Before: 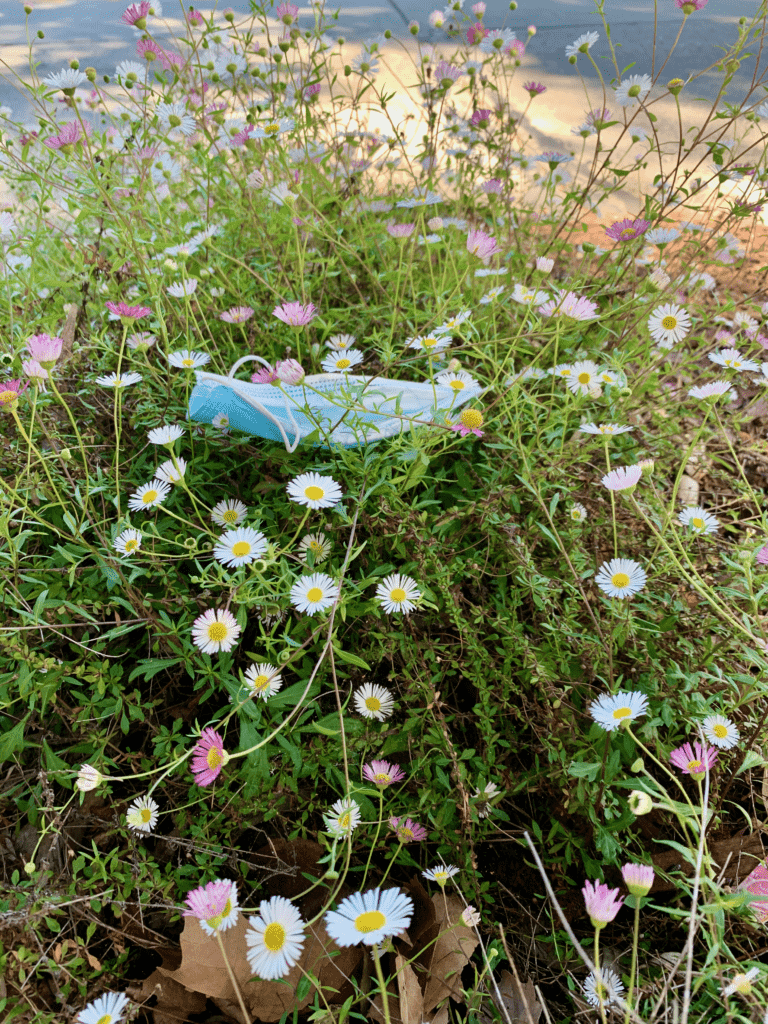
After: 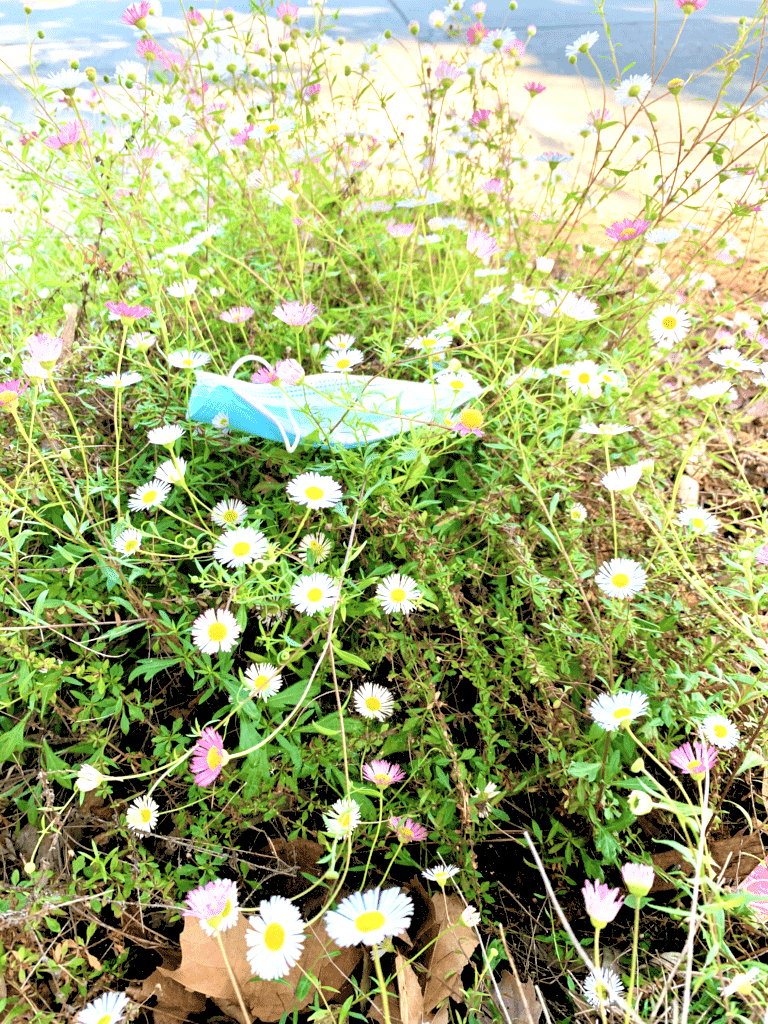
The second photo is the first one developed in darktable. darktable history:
rgb levels: preserve colors sum RGB, levels [[0.038, 0.433, 0.934], [0, 0.5, 1], [0, 0.5, 1]]
exposure: black level correction 0, exposure 1.45 EV, compensate exposure bias true, compensate highlight preservation false
